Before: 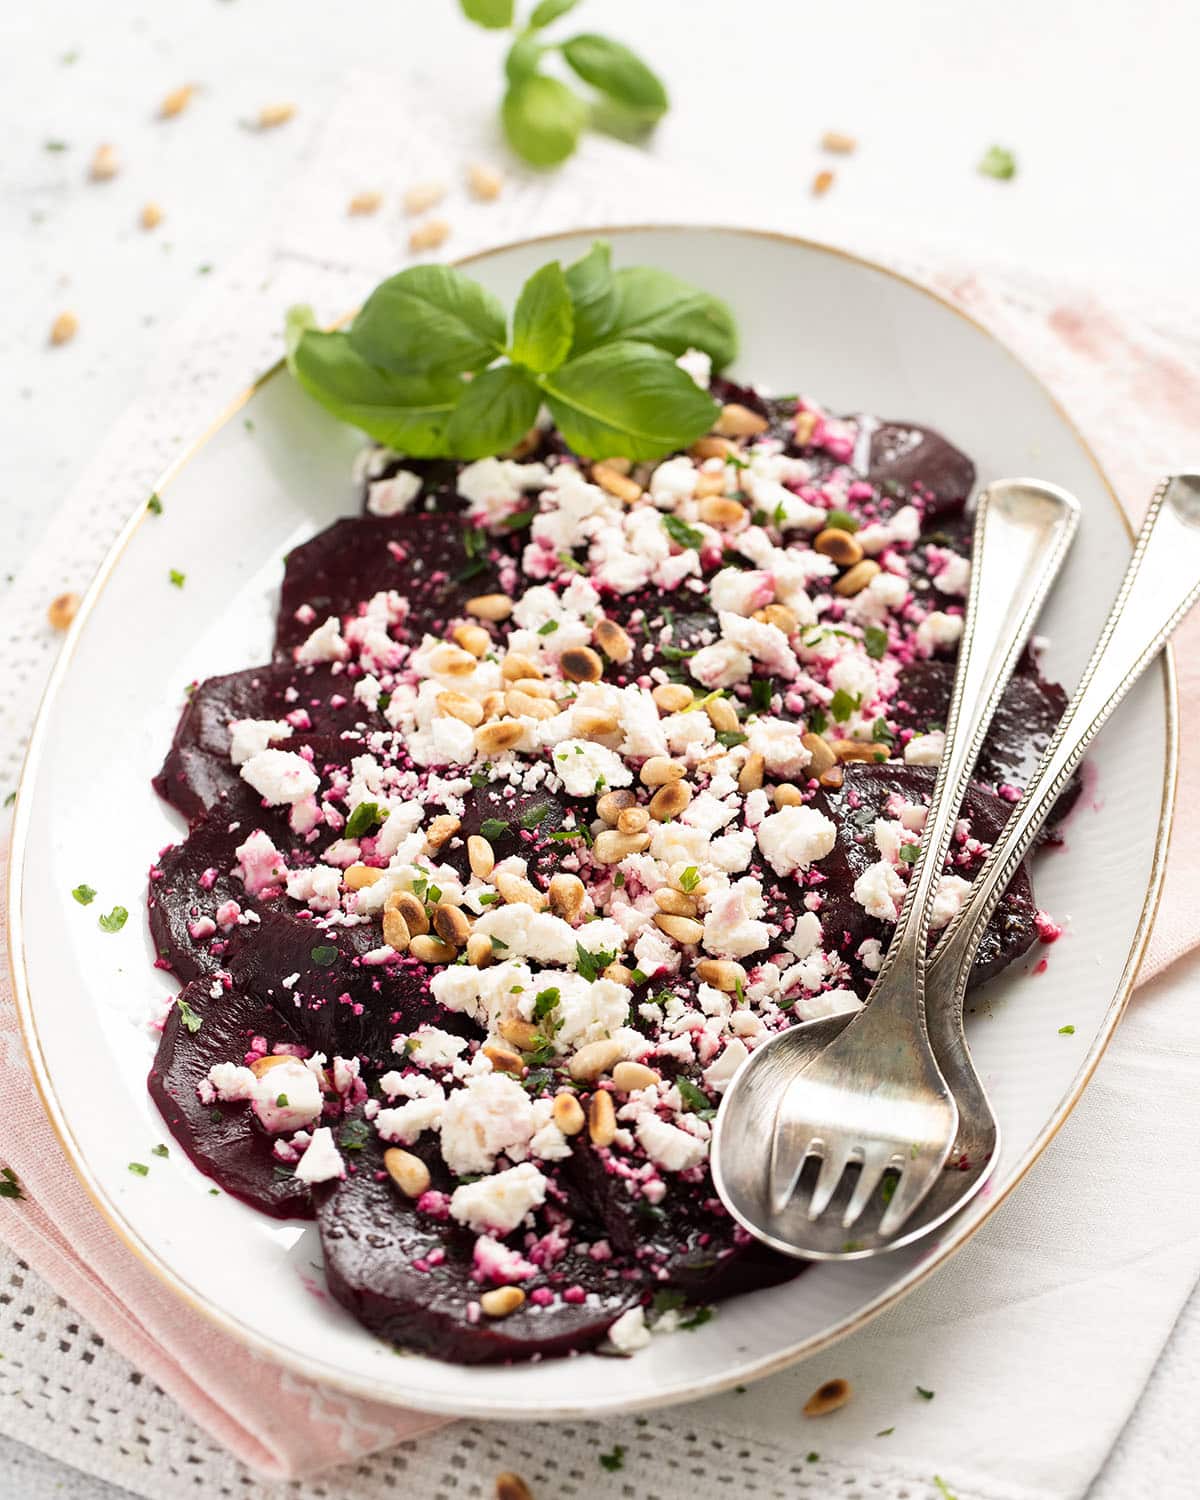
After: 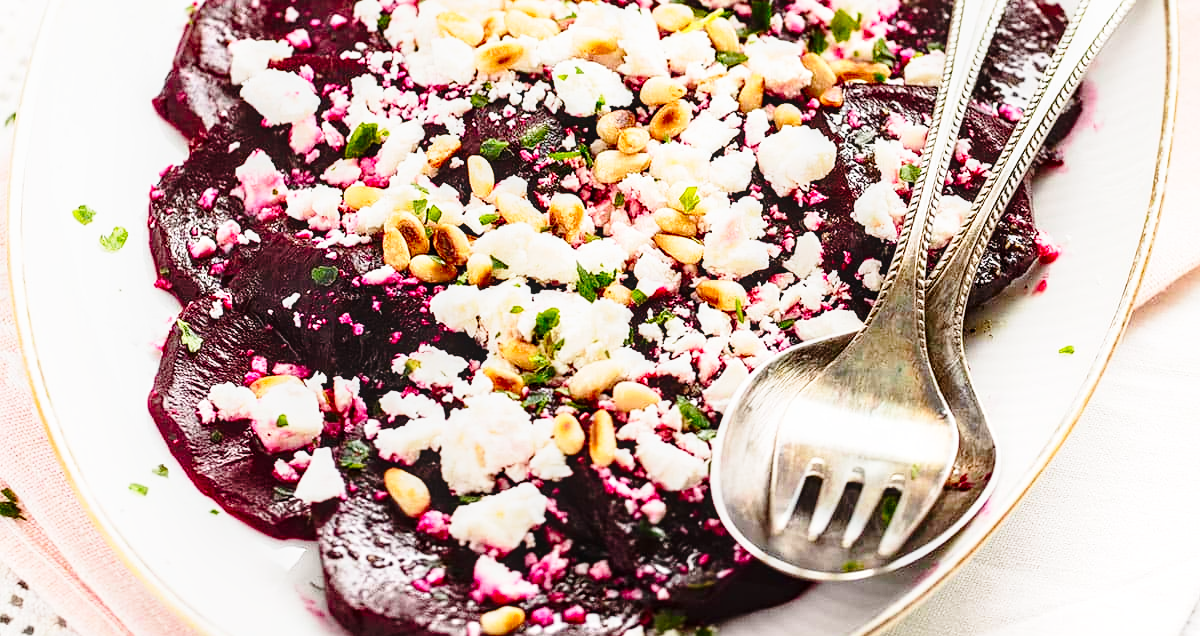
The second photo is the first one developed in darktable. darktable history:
base curve: curves: ch0 [(0, 0) (0.028, 0.03) (0.121, 0.232) (0.46, 0.748) (0.859, 0.968) (1, 1)], preserve colors none
sharpen: amount 0.201
local contrast: detail 130%
crop: top 45.389%, bottom 12.2%
contrast brightness saturation: contrast 0.16, saturation 0.313
